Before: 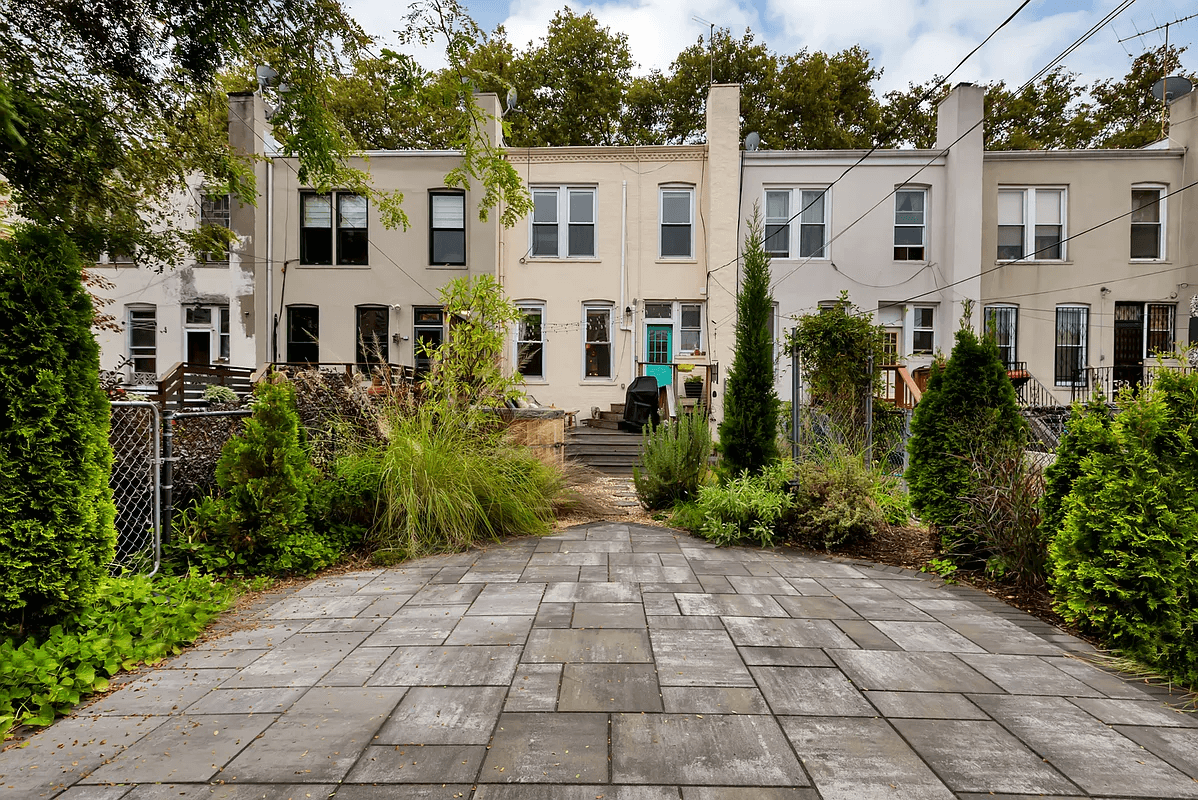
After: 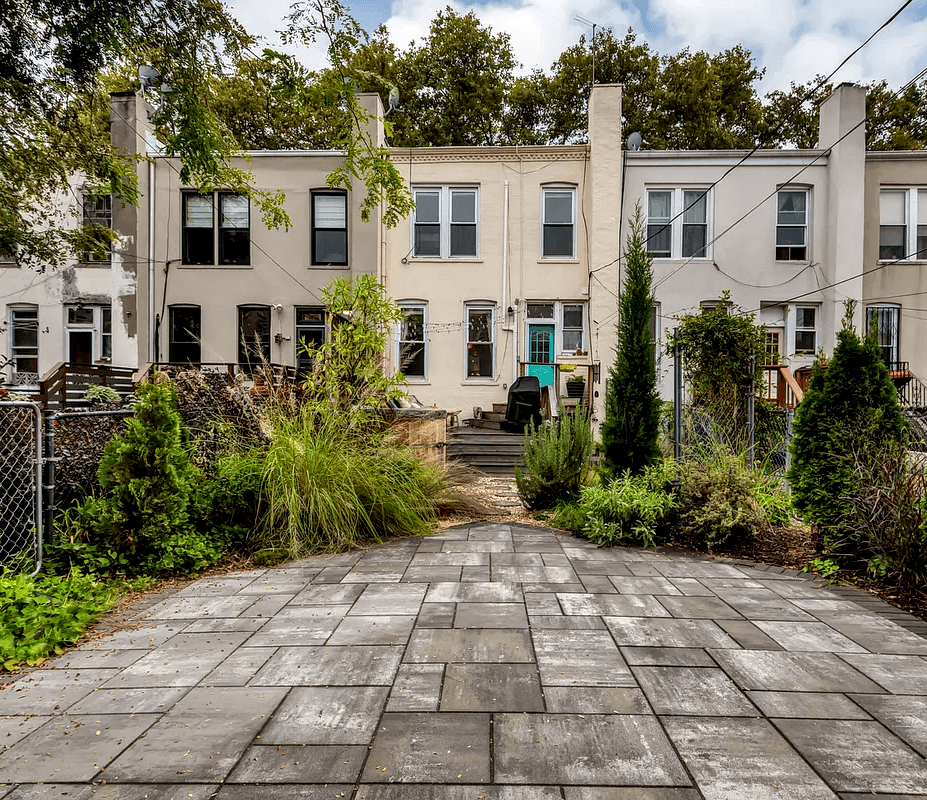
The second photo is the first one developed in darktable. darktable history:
color balance: mode lift, gamma, gain (sRGB)
crop: left 9.88%, right 12.664%
local contrast: highlights 25%, detail 150%
